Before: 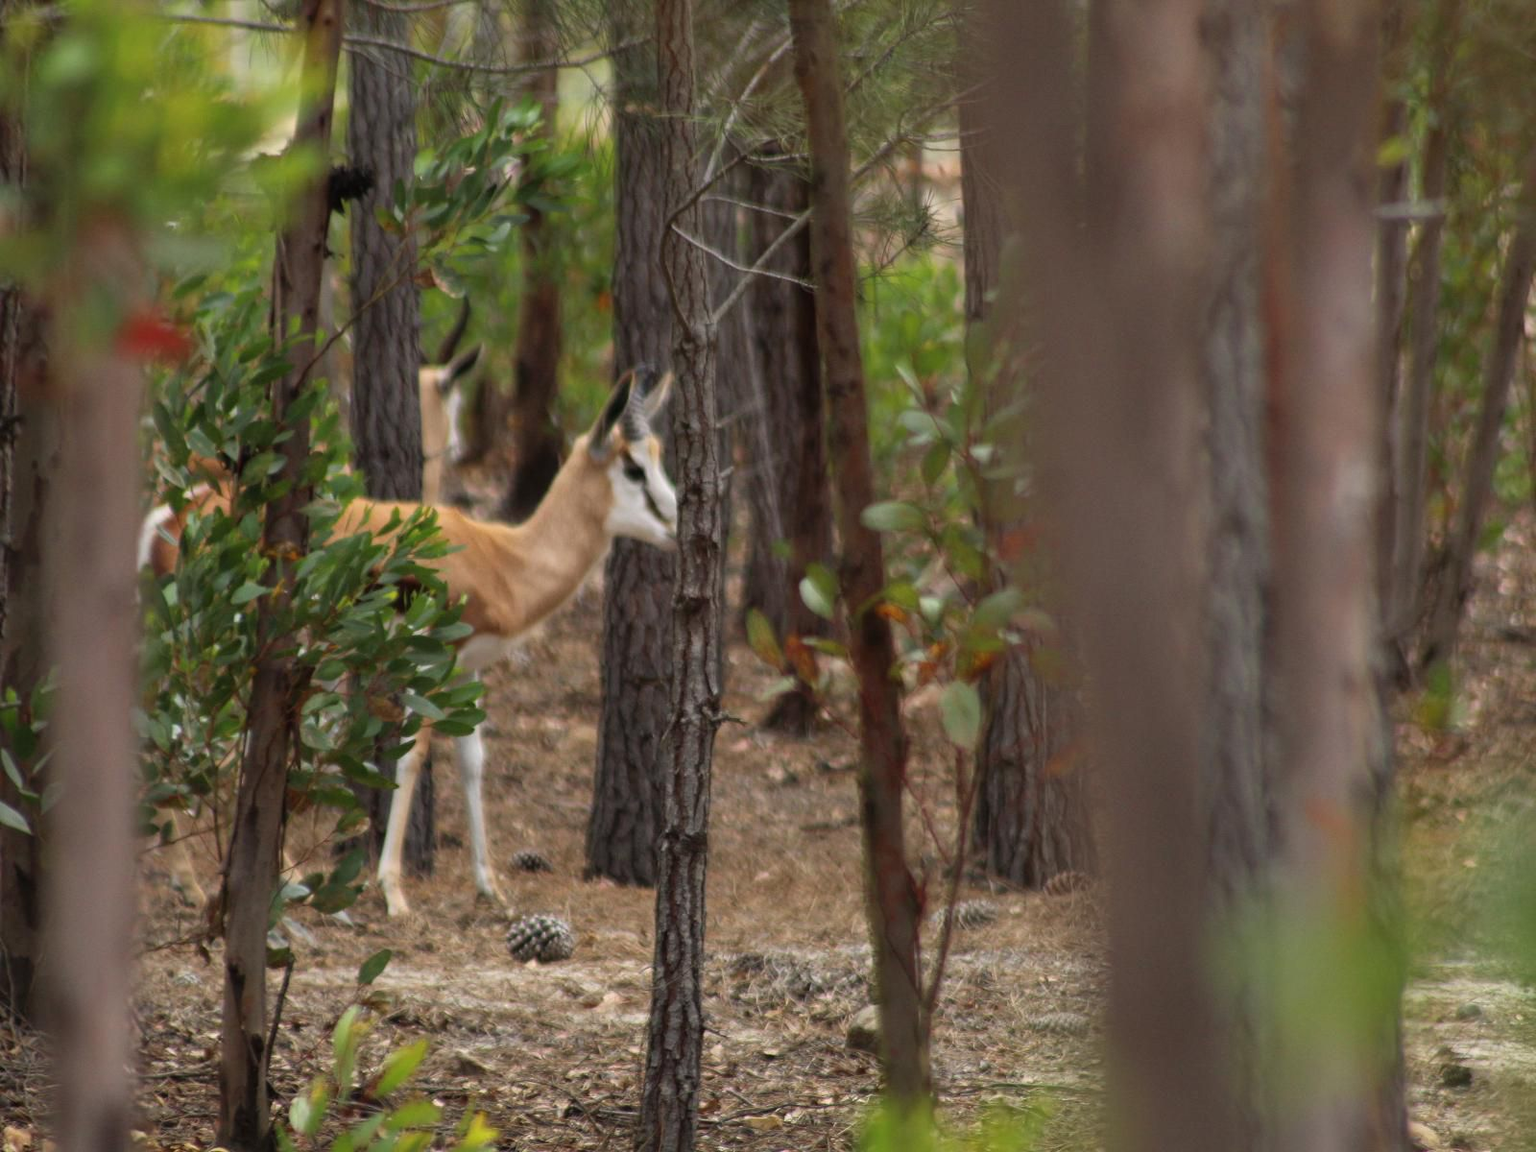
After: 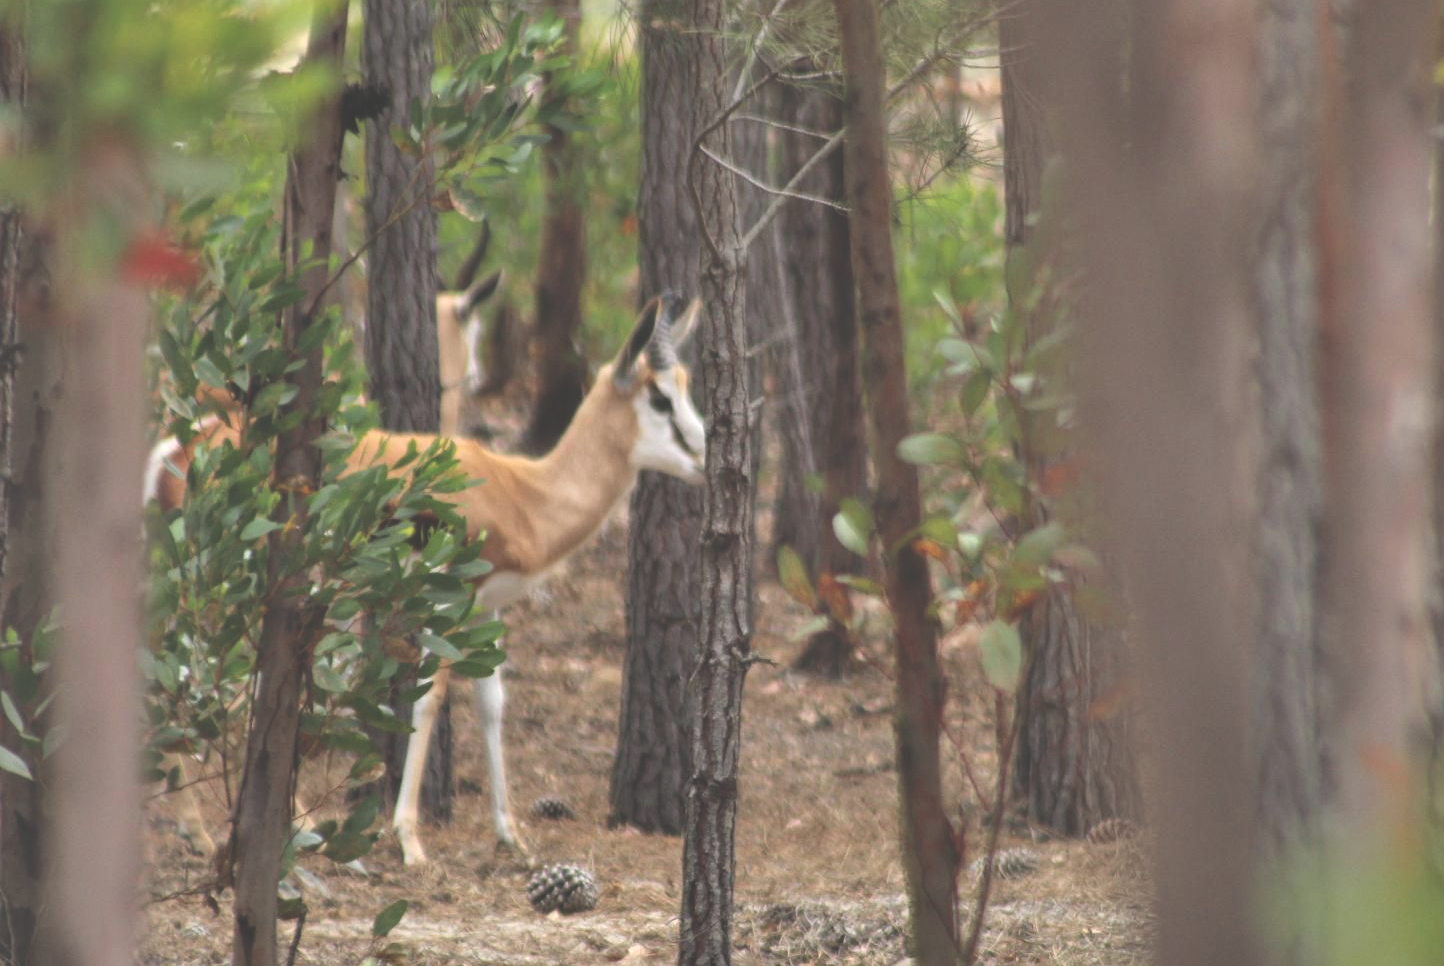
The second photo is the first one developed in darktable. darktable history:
shadows and highlights: radius 110.86, shadows 51.09, white point adjustment 9.16, highlights -4.17, highlights color adjustment 32.2%, soften with gaussian
crop: top 7.49%, right 9.717%, bottom 11.943%
exposure: black level correction -0.03, compensate highlight preservation false
